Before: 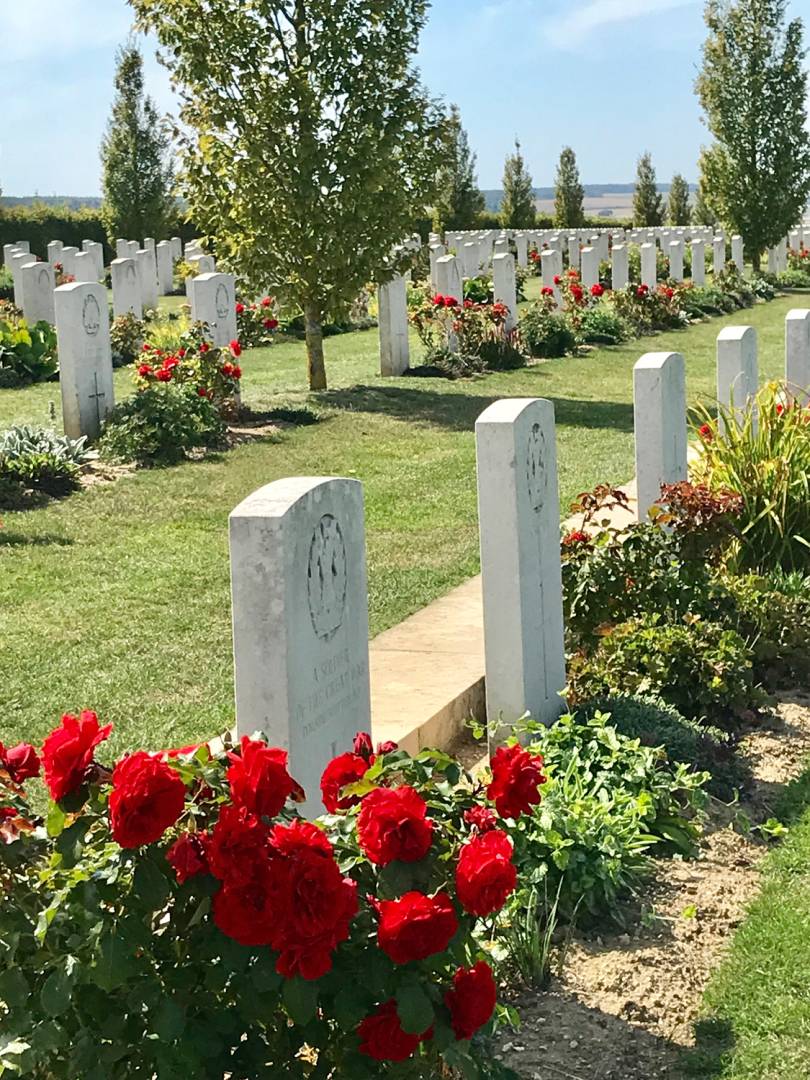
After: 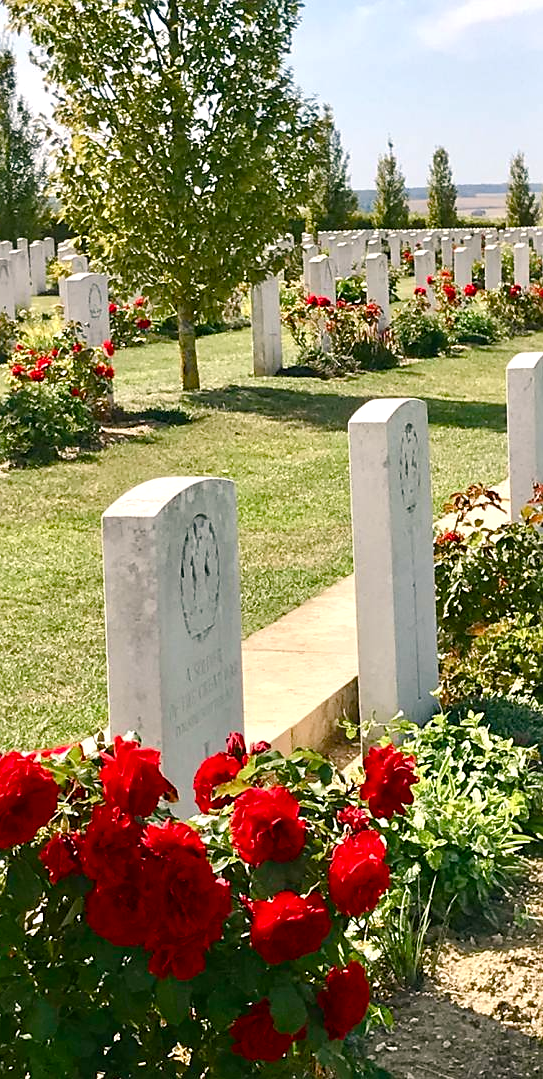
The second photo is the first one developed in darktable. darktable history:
sharpen: radius 1.437, amount 0.401, threshold 1.732
crop and rotate: left 15.715%, right 17.145%
color correction: highlights a* 5.77, highlights b* 4.77
color balance rgb: highlights gain › luminance 17.328%, perceptual saturation grading › global saturation 20%, perceptual saturation grading › highlights -50.455%, perceptual saturation grading › shadows 30.766%, perceptual brilliance grading › global brilliance 2.673%, perceptual brilliance grading › highlights -2.226%, perceptual brilliance grading › shadows 3.771%, global vibrance 20%
